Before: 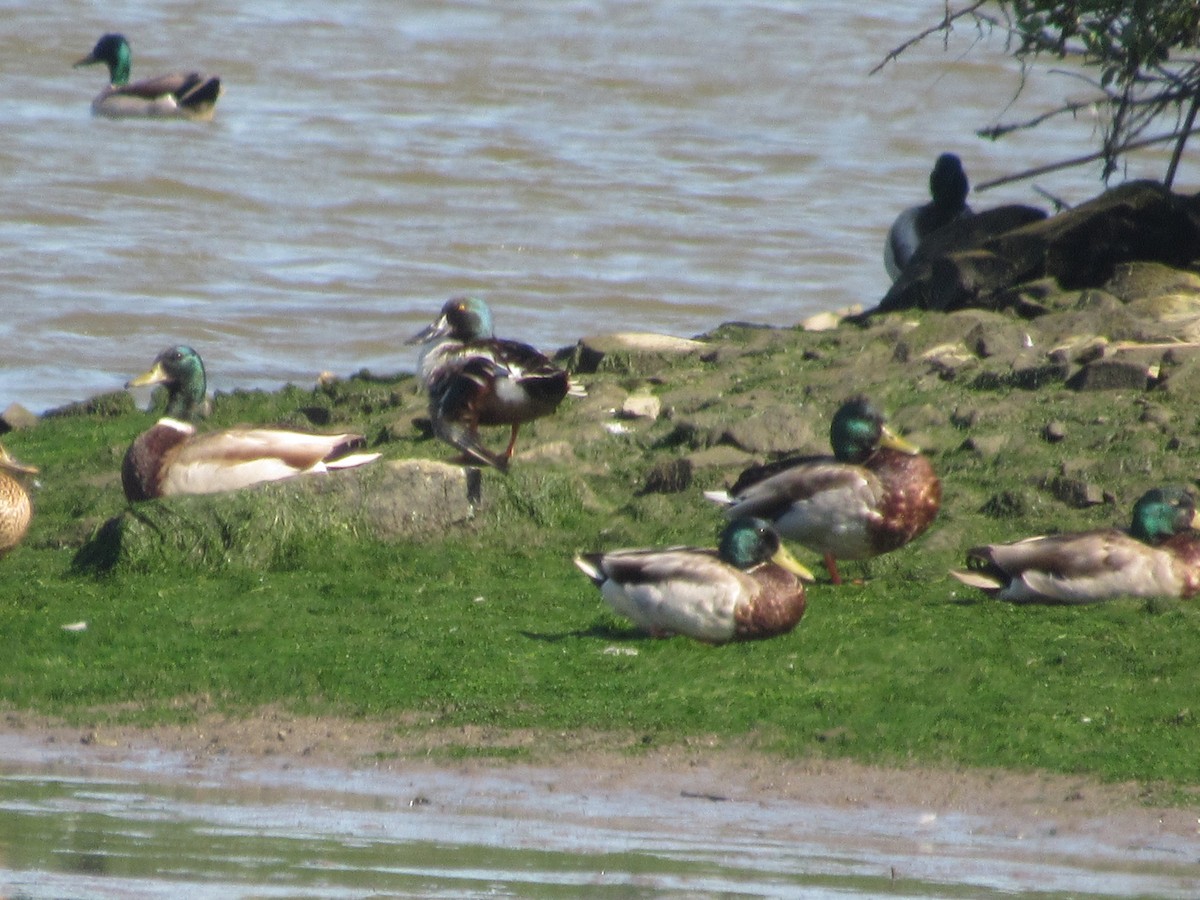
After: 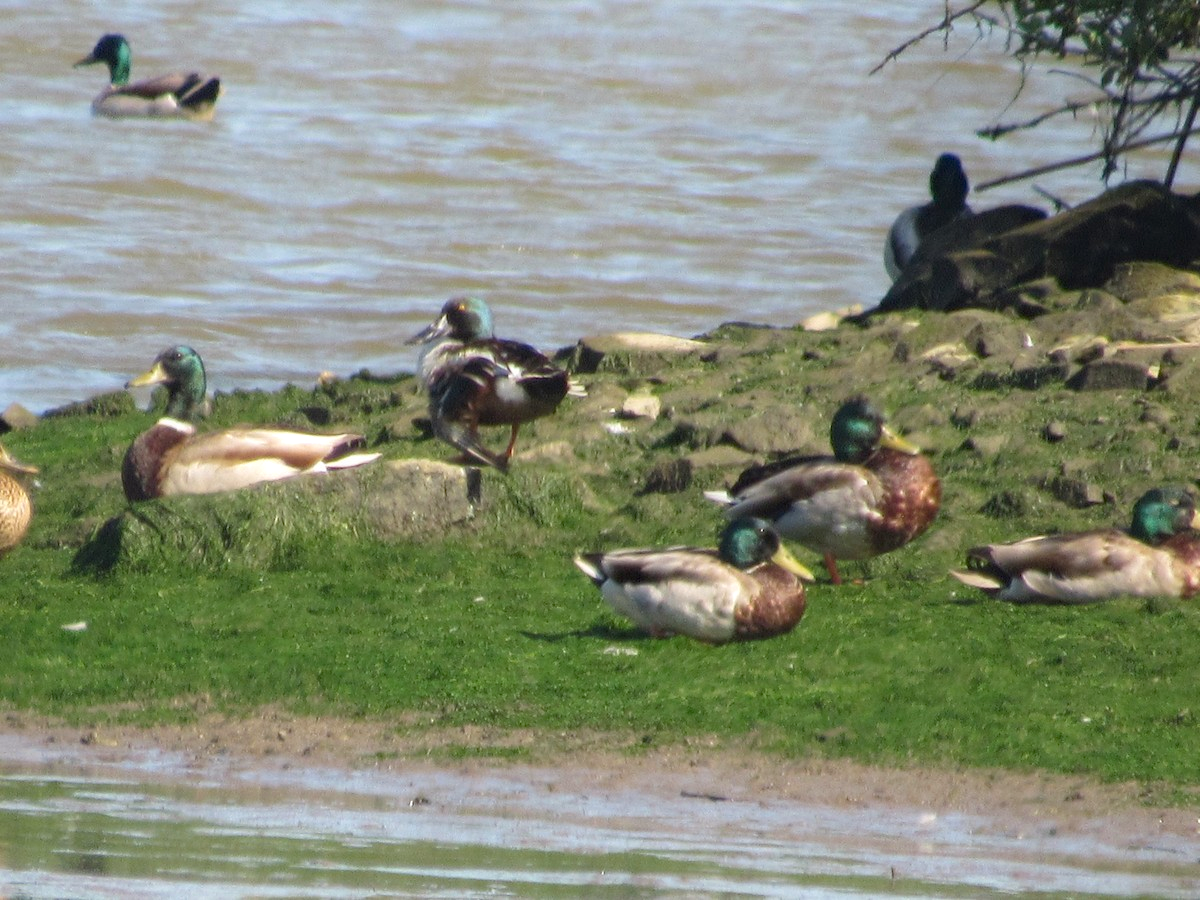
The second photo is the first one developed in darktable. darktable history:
shadows and highlights: shadows -40.15, highlights 62.88, soften with gaussian
tone equalizer: -7 EV 0.18 EV, -6 EV 0.12 EV, -5 EV 0.08 EV, -4 EV 0.04 EV, -2 EV -0.02 EV, -1 EV -0.04 EV, +0 EV -0.06 EV, luminance estimator HSV value / RGB max
base curve: curves: ch0 [(0, 0) (0.472, 0.508) (1, 1)]
haze removal: compatibility mode true, adaptive false
